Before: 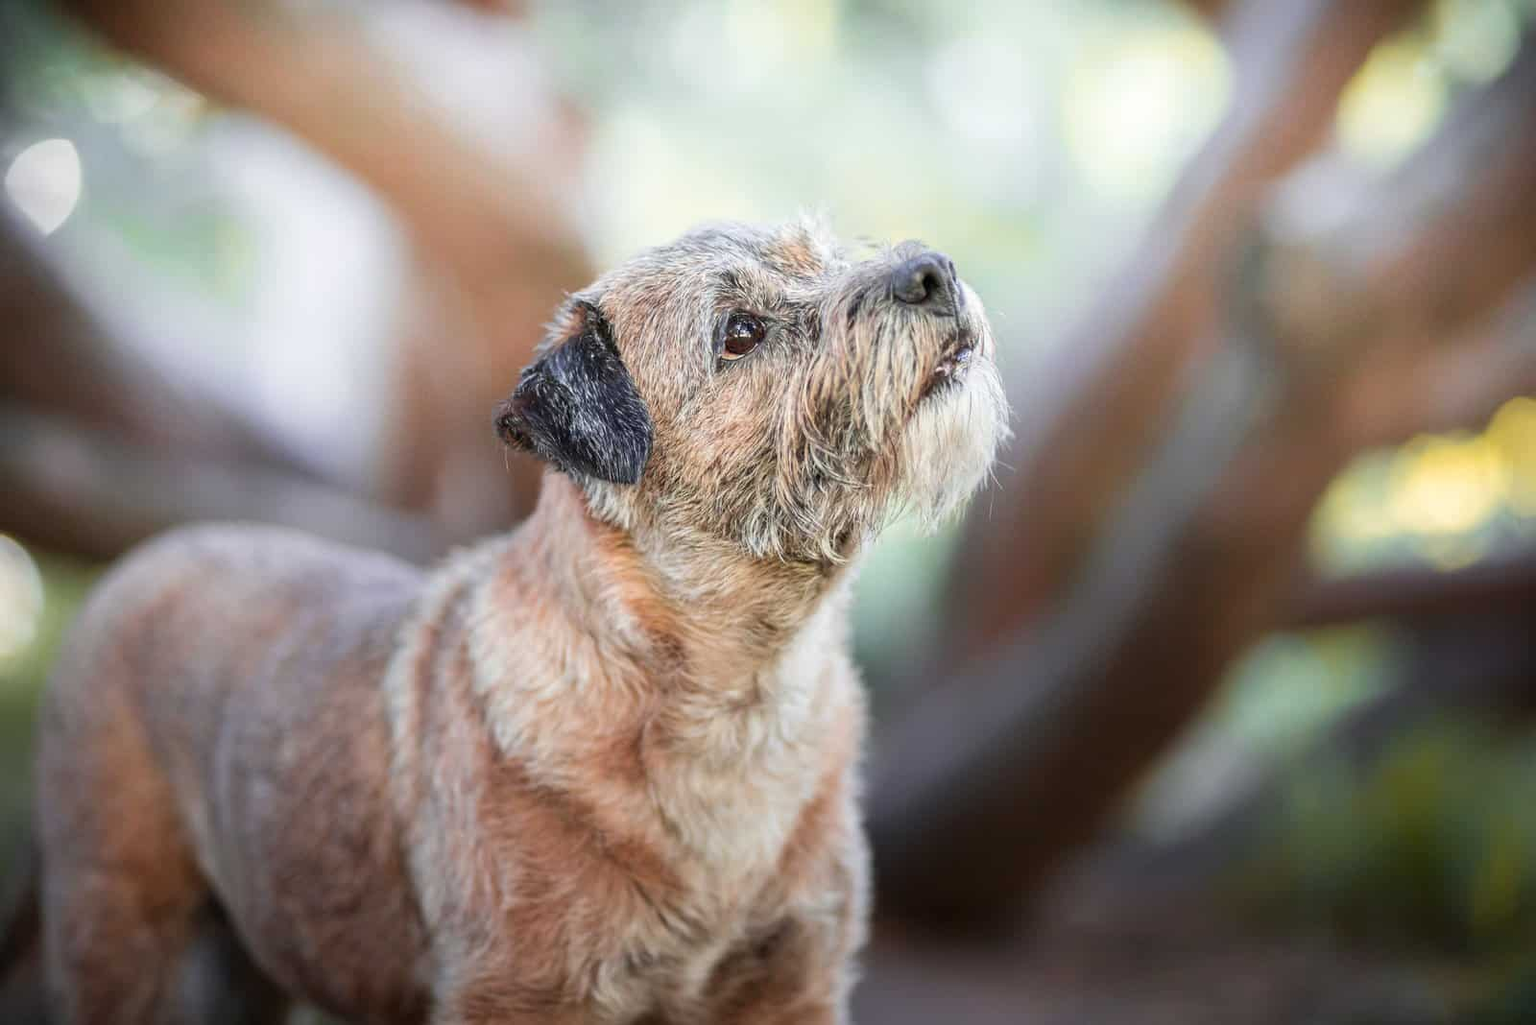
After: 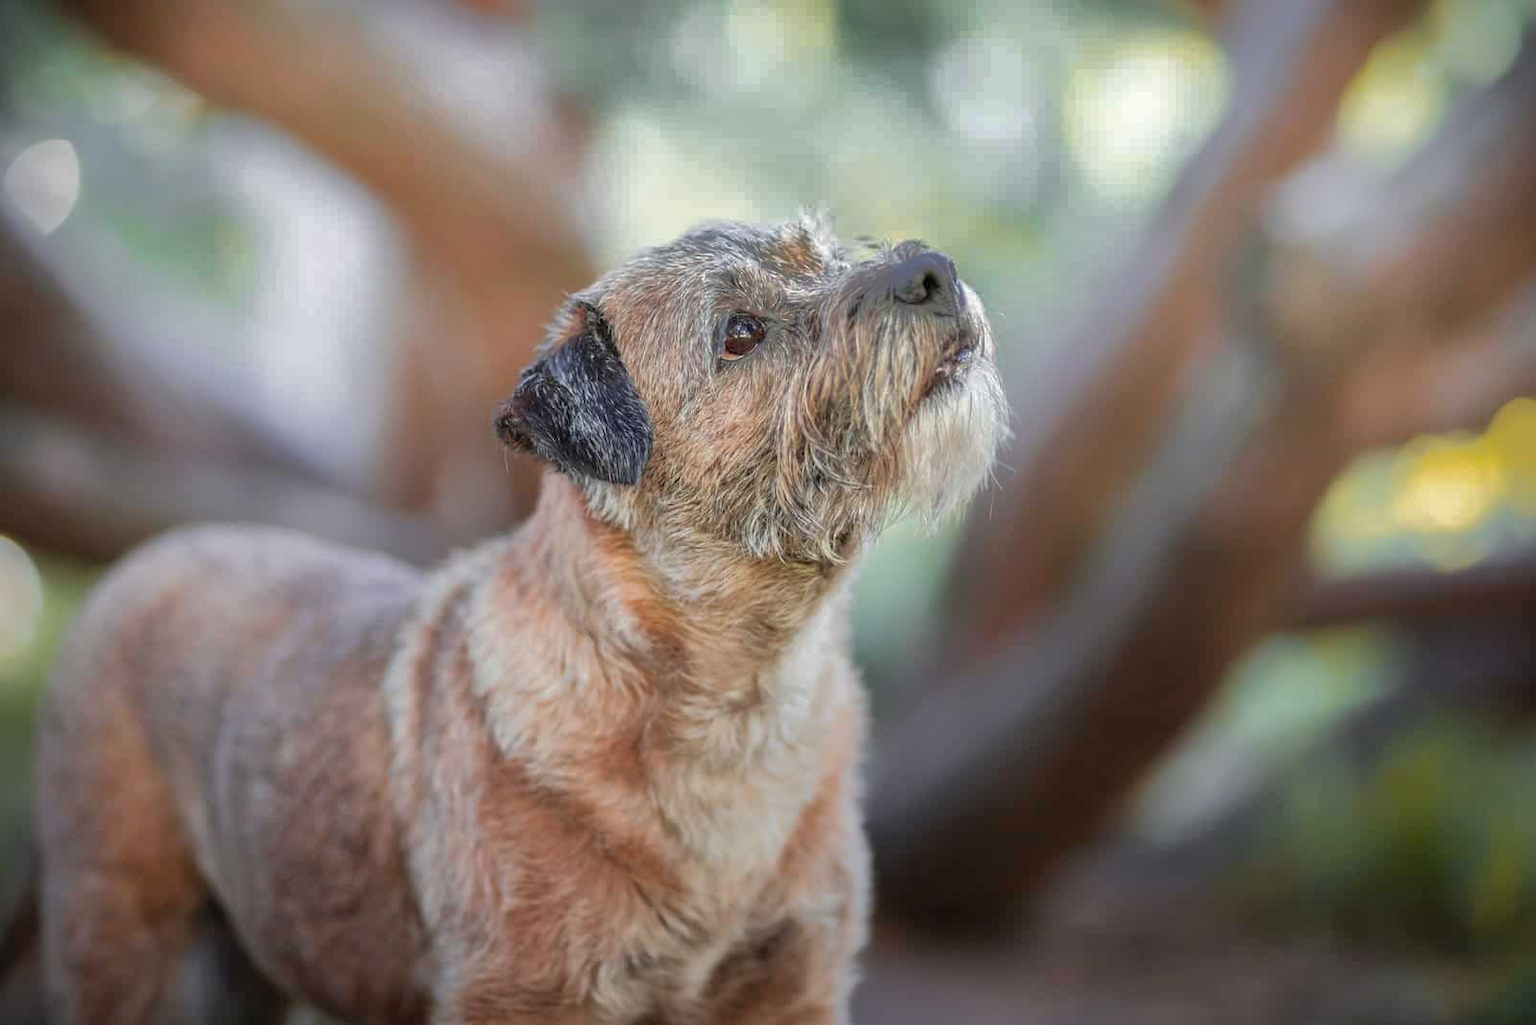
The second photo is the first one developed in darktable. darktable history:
crop and rotate: left 0.099%, bottom 0.003%
shadows and highlights: shadows 37.88, highlights -75.68
